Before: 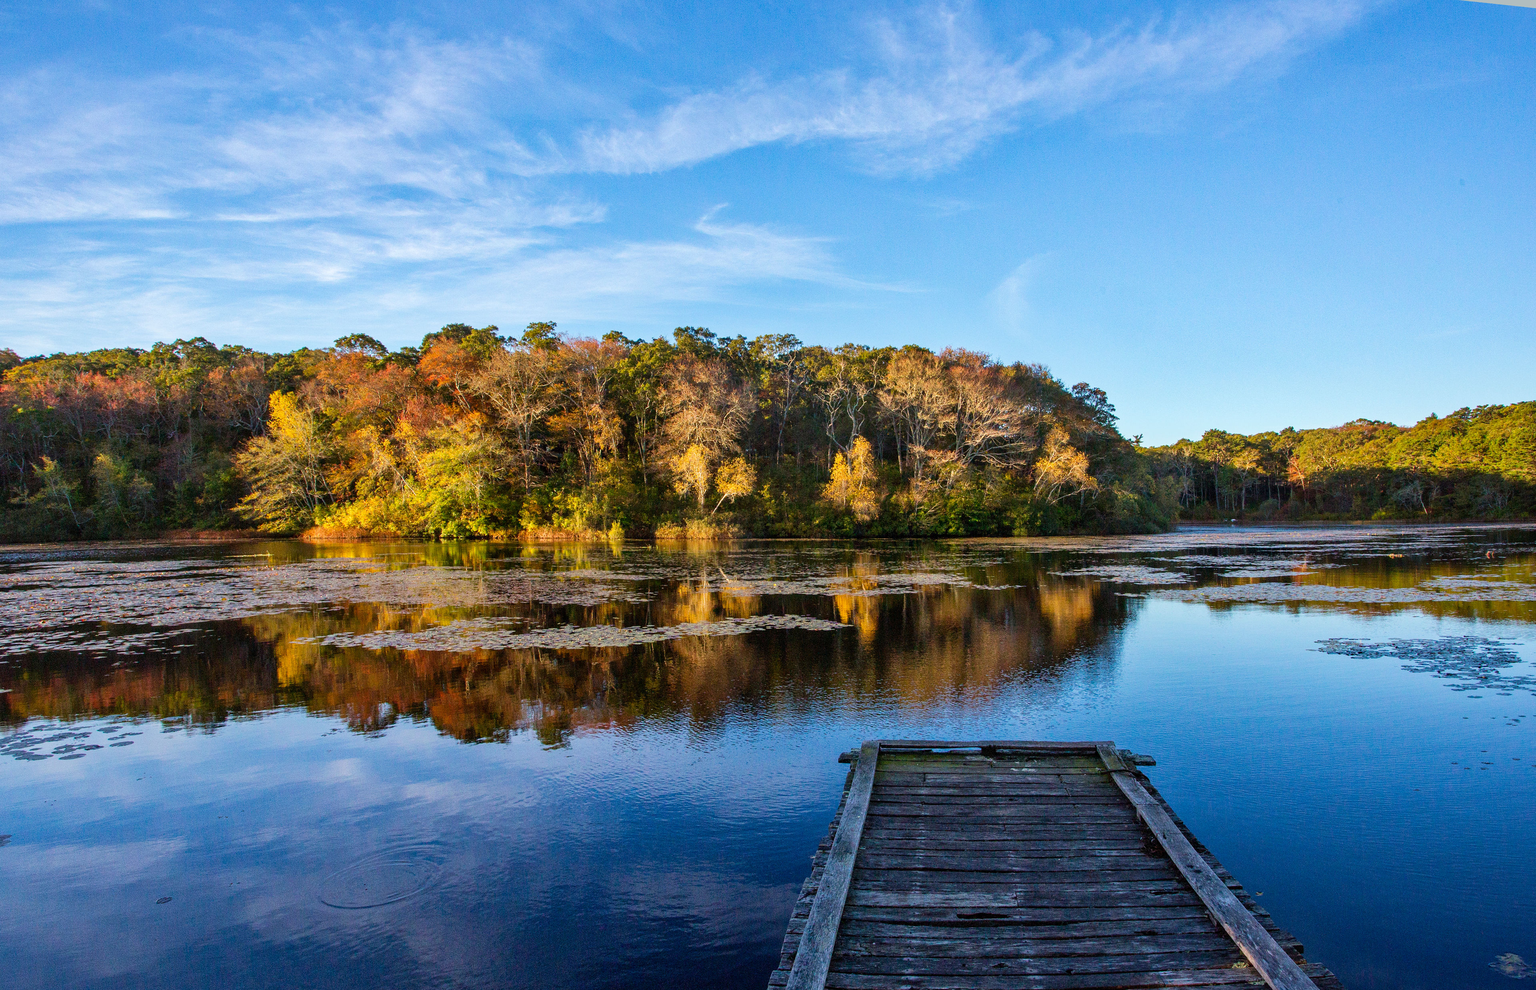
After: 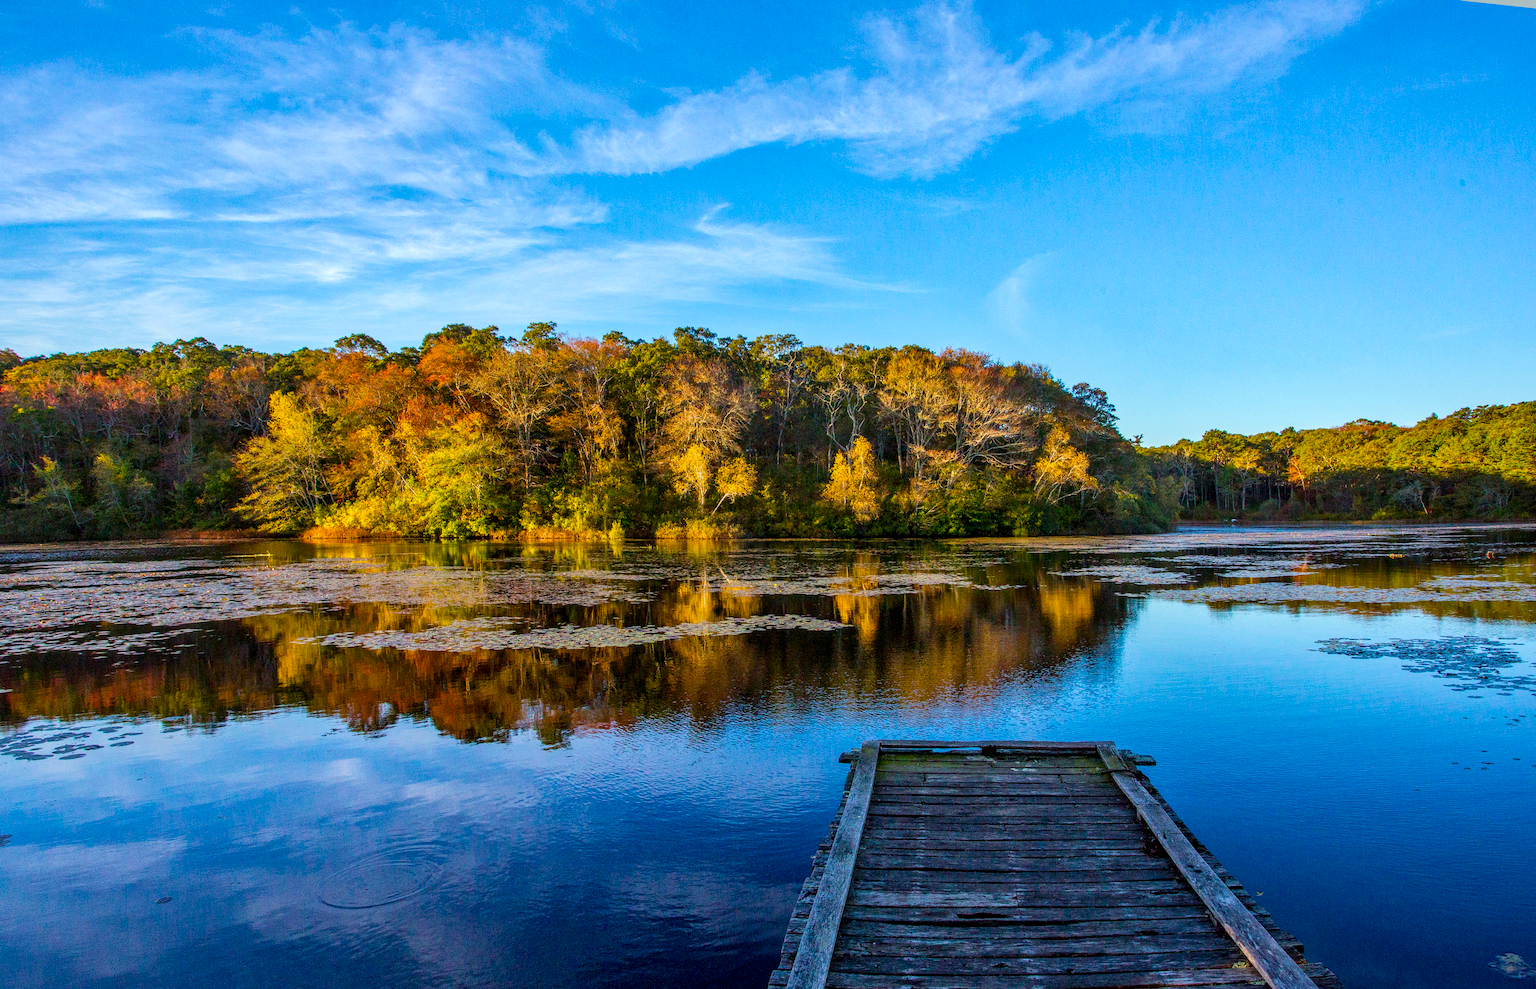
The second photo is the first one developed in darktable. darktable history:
local contrast: on, module defaults
color balance rgb: perceptual saturation grading › global saturation 30%, global vibrance 20%
exposure: exposure -0.05 EV
white balance: red 0.978, blue 0.999
